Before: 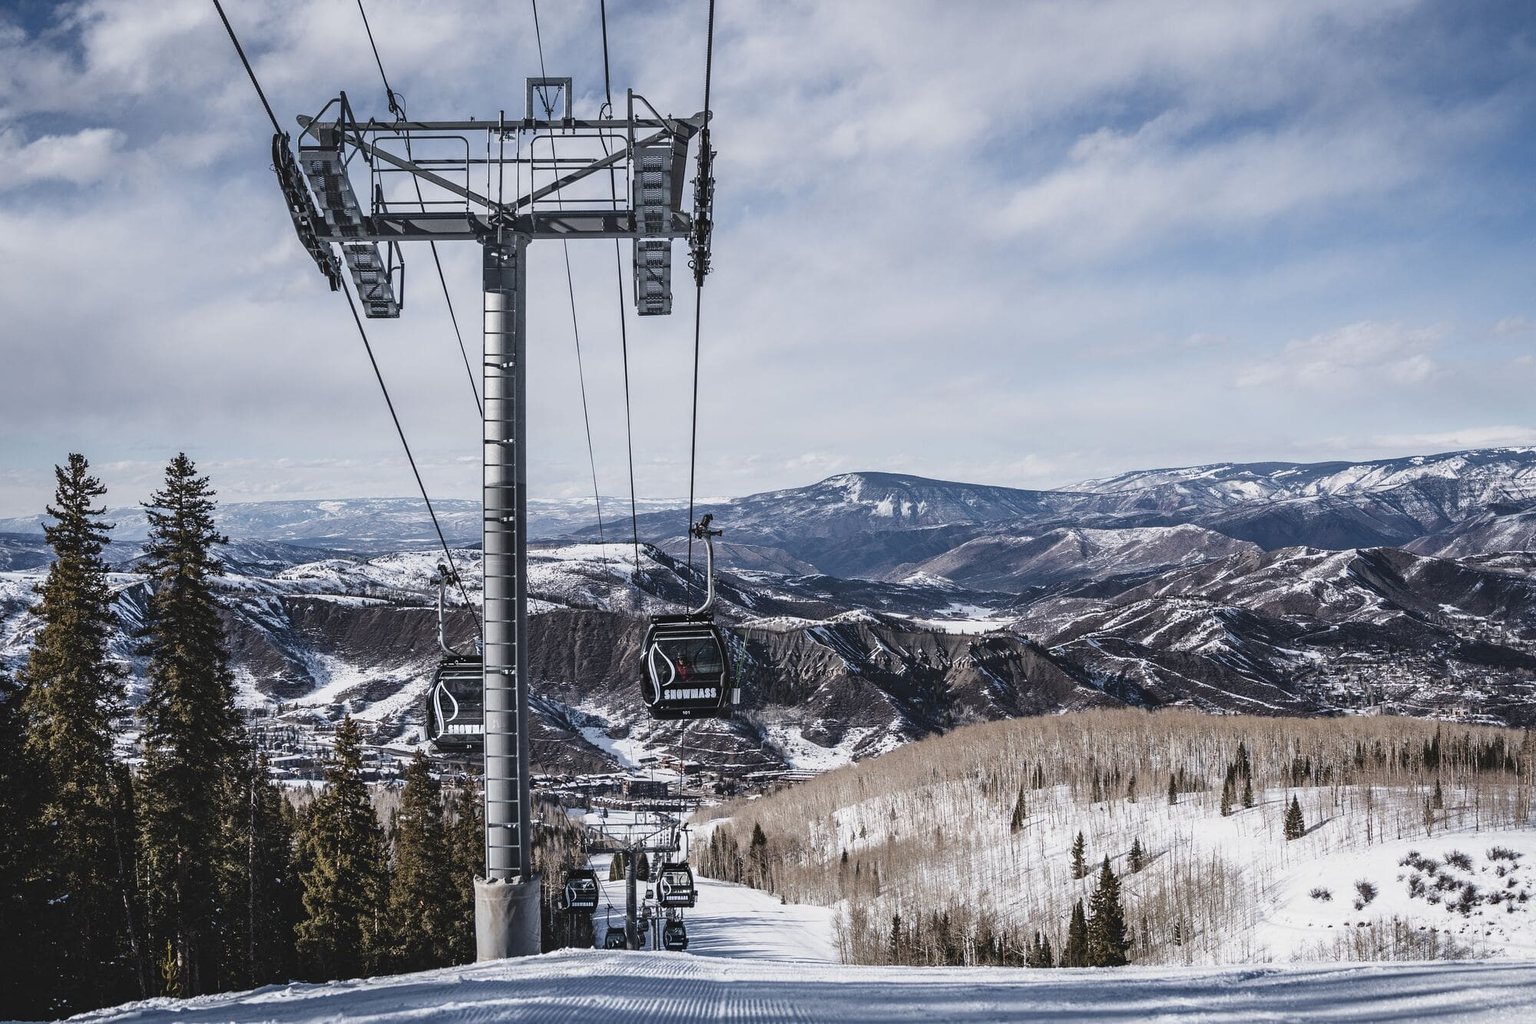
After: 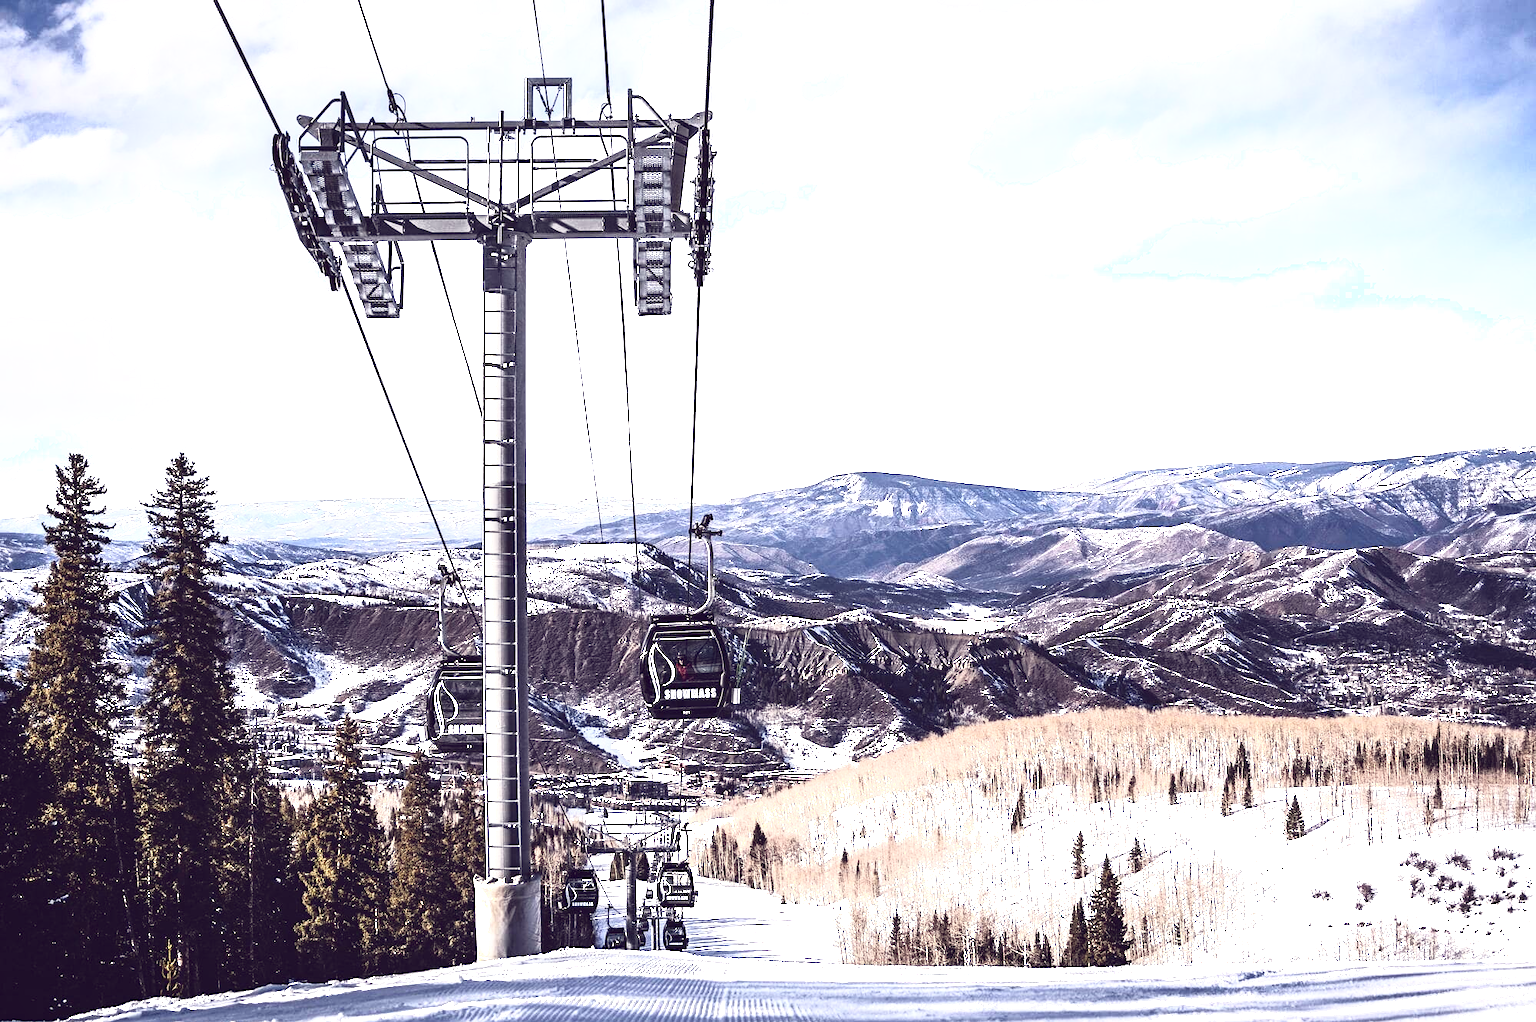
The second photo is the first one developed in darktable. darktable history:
exposure: black level correction 0, exposure 1.1 EV, compensate exposure bias true, compensate highlight preservation false
crop: bottom 0.071%
shadows and highlights: shadows -62.32, white point adjustment -5.22, highlights 61.59
color balance: lift [1.001, 0.997, 0.99, 1.01], gamma [1.007, 1, 0.975, 1.025], gain [1, 1.065, 1.052, 0.935], contrast 13.25%
